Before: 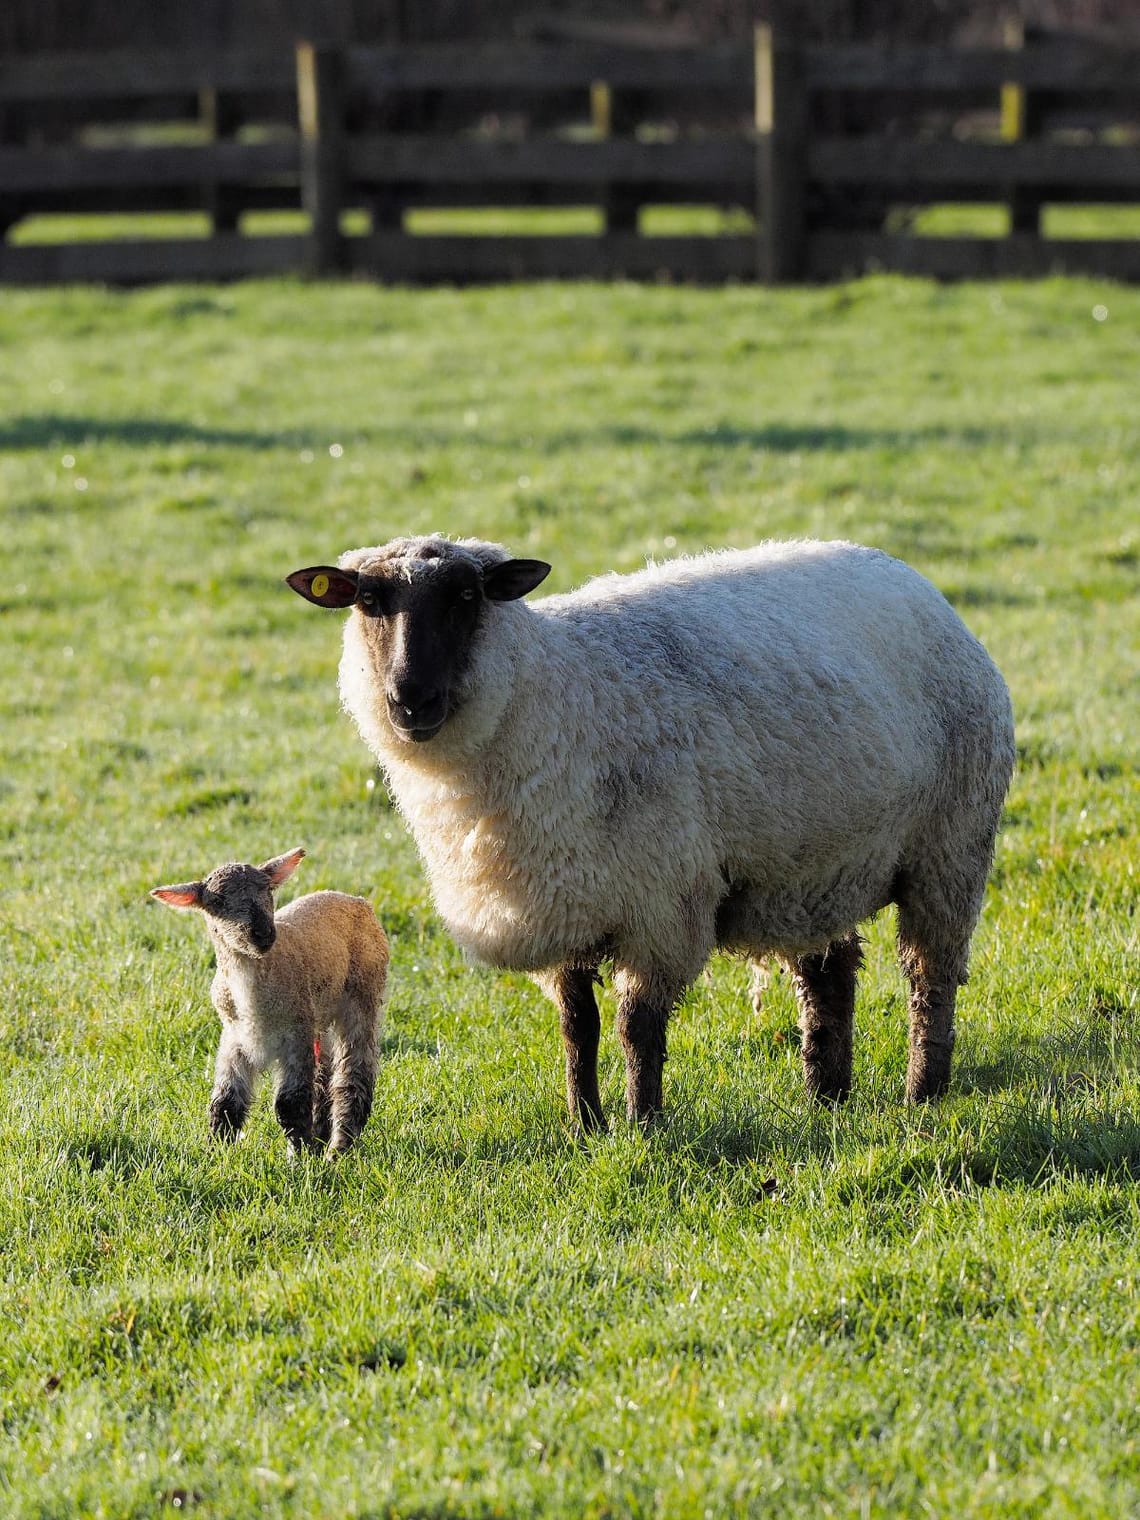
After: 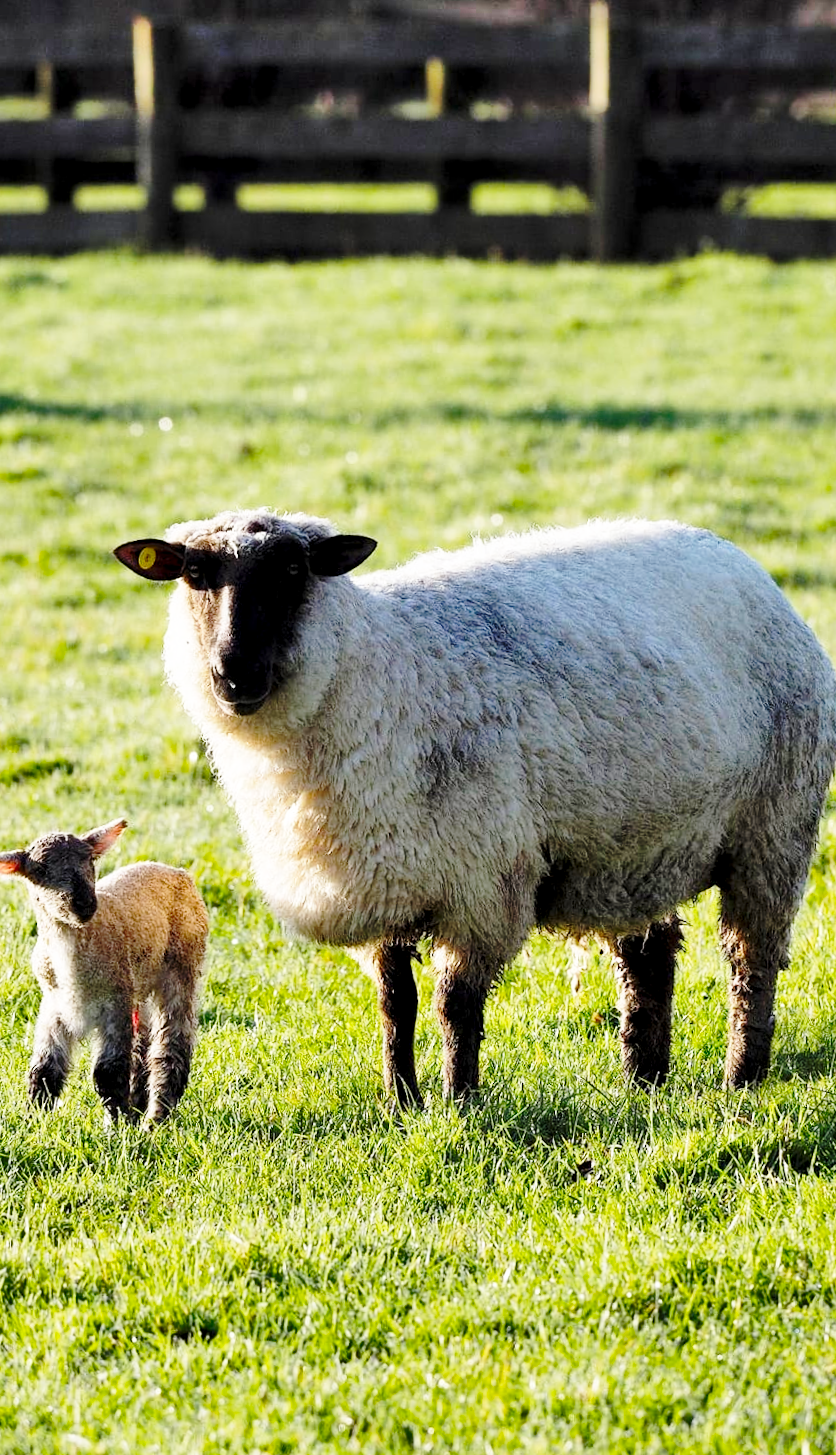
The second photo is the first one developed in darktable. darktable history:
crop and rotate: angle -3.27°, left 14.277%, top 0.028%, right 10.766%, bottom 0.028%
exposure: black level correction 0.005, exposure 0.001 EV, compensate highlight preservation false
rotate and perspective: rotation -2.22°, lens shift (horizontal) -0.022, automatic cropping off
shadows and highlights: low approximation 0.01, soften with gaussian
base curve: curves: ch0 [(0, 0) (0.032, 0.037) (0.105, 0.228) (0.435, 0.76) (0.856, 0.983) (1, 1)], preserve colors none
